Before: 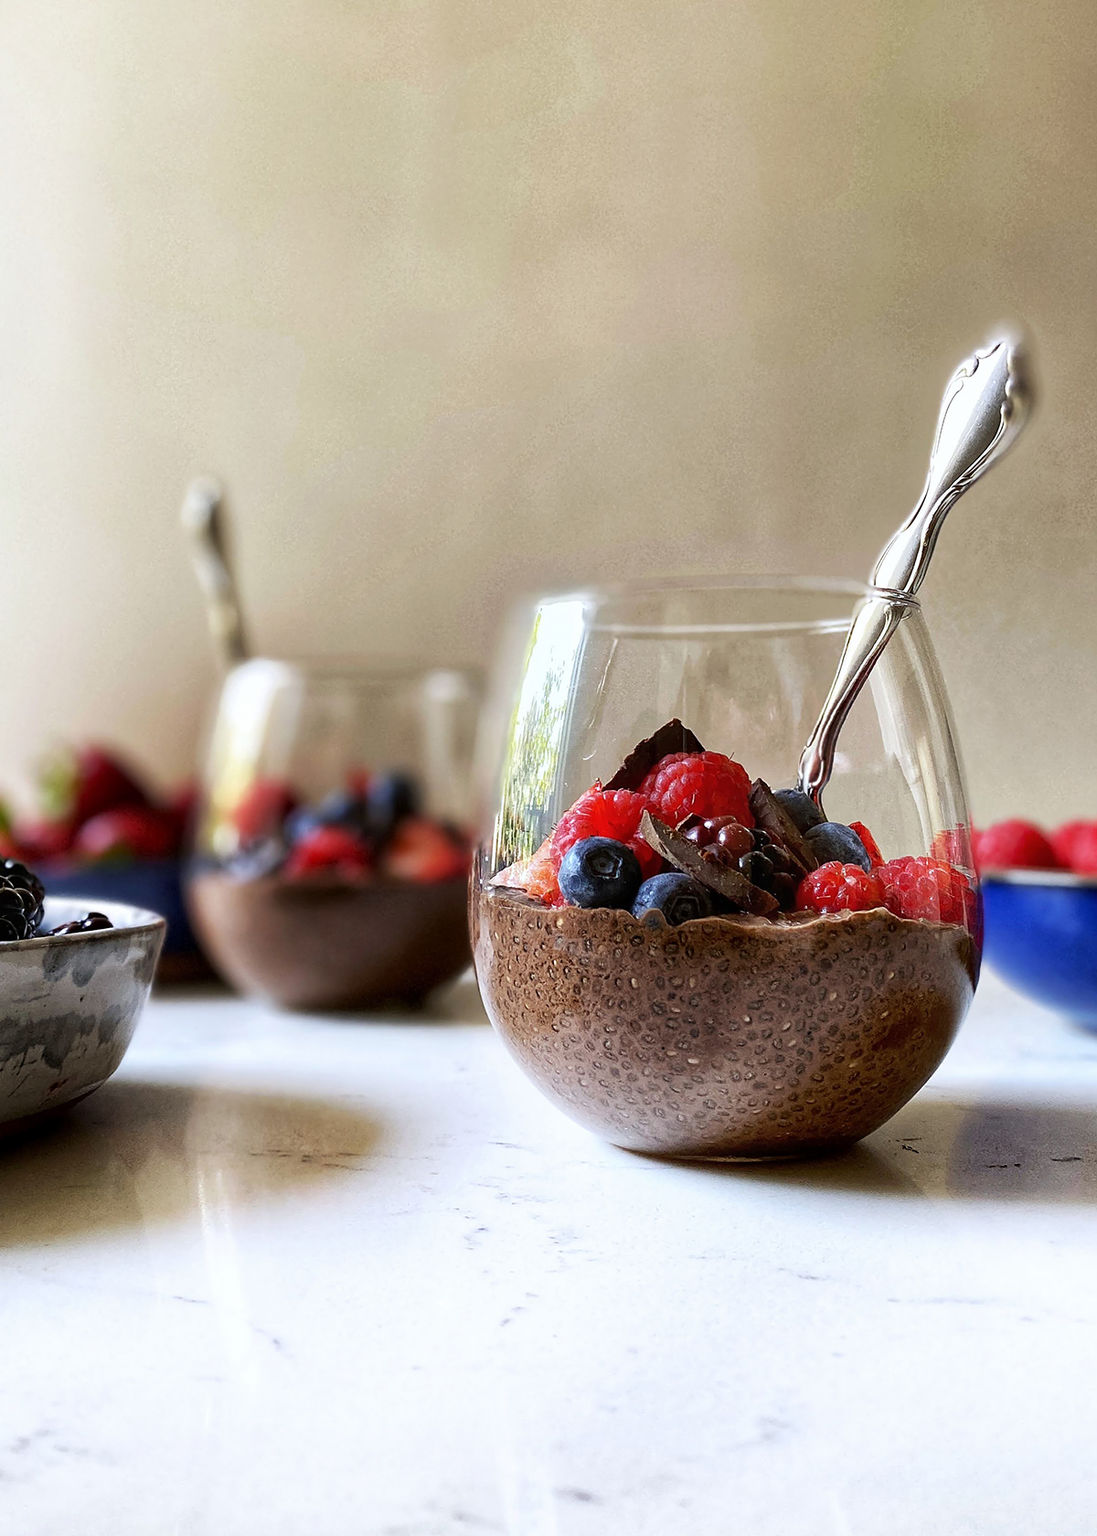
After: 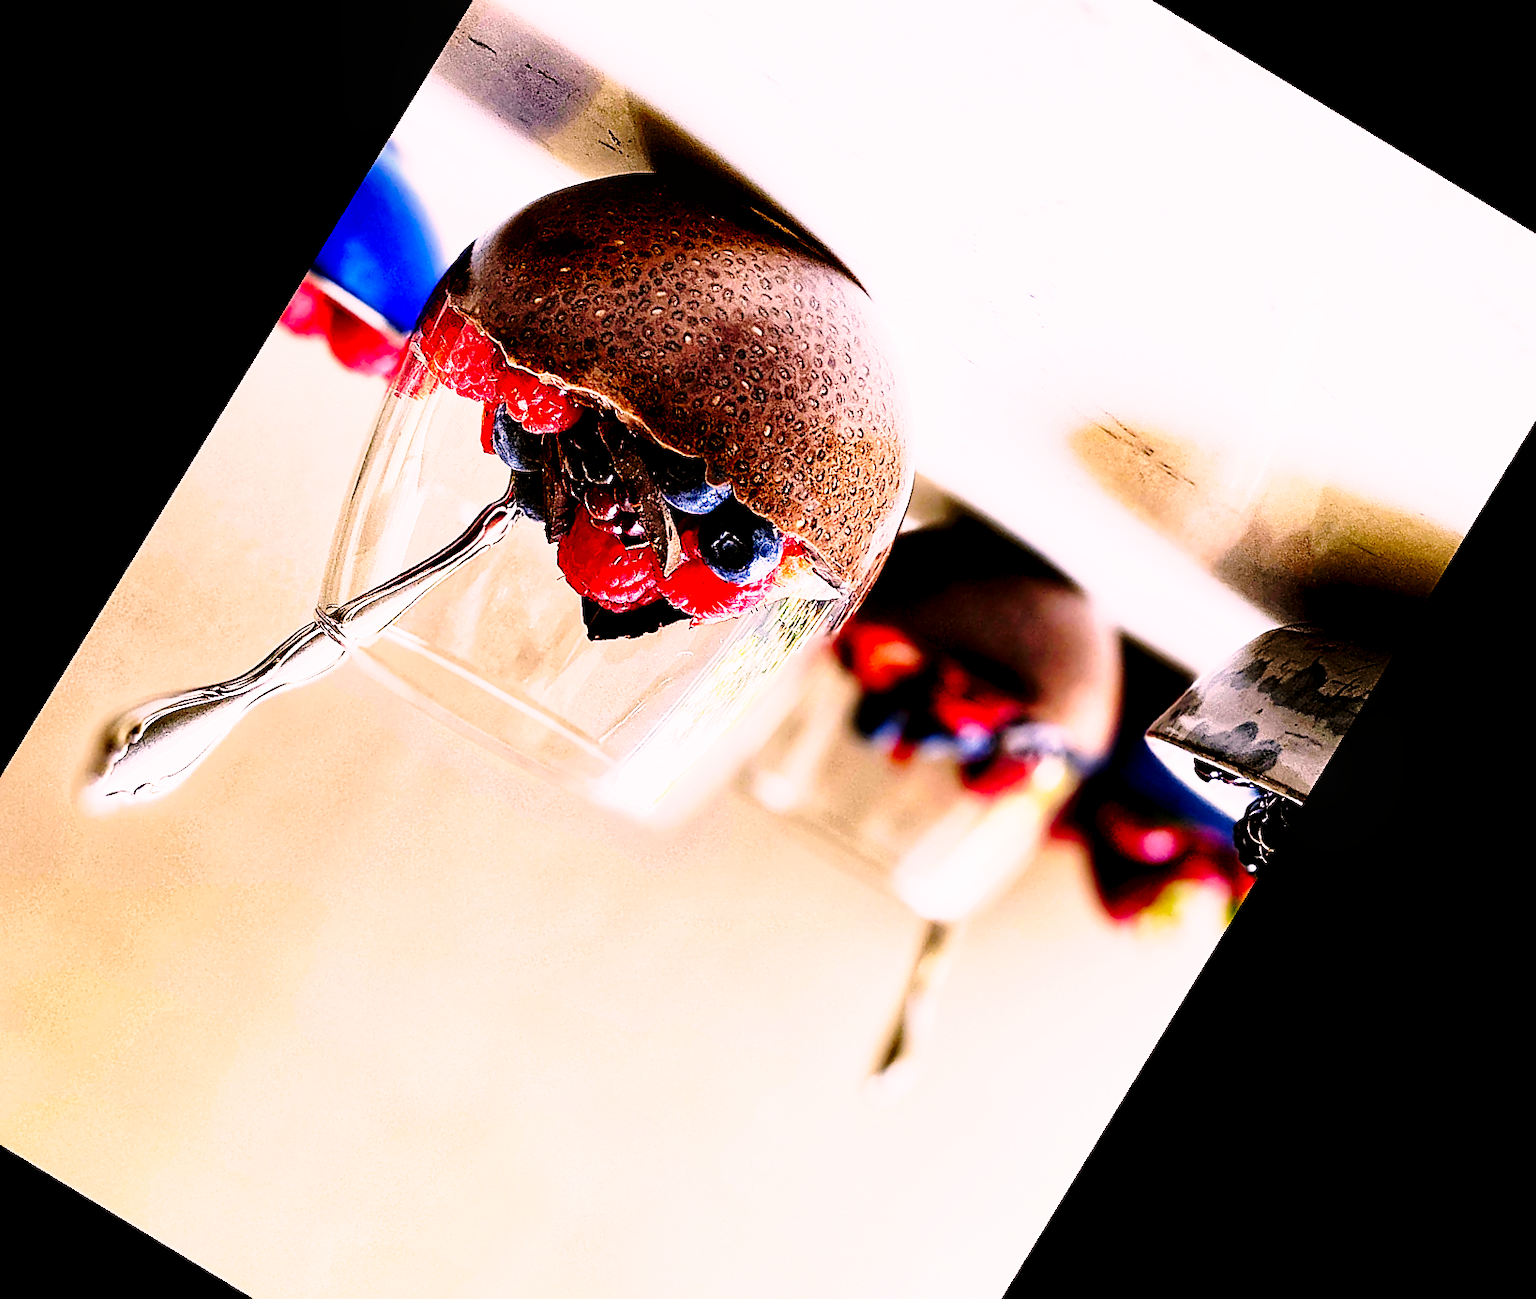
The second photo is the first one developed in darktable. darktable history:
crop and rotate: angle 148.68°, left 9.111%, top 15.603%, right 4.588%, bottom 17.041%
exposure: black level correction 0.009, compensate highlight preservation false
color balance: lift [0.991, 1, 1, 1], gamma [0.996, 1, 1, 1], input saturation 98.52%, contrast 20.34%, output saturation 103.72%
base curve: curves: ch0 [(0, 0) (0.028, 0.03) (0.105, 0.232) (0.387, 0.748) (0.754, 0.968) (1, 1)], fusion 1, exposure shift 0.576, preserve colors none
sharpen: on, module defaults
color correction: highlights a* 14.52, highlights b* 4.84
